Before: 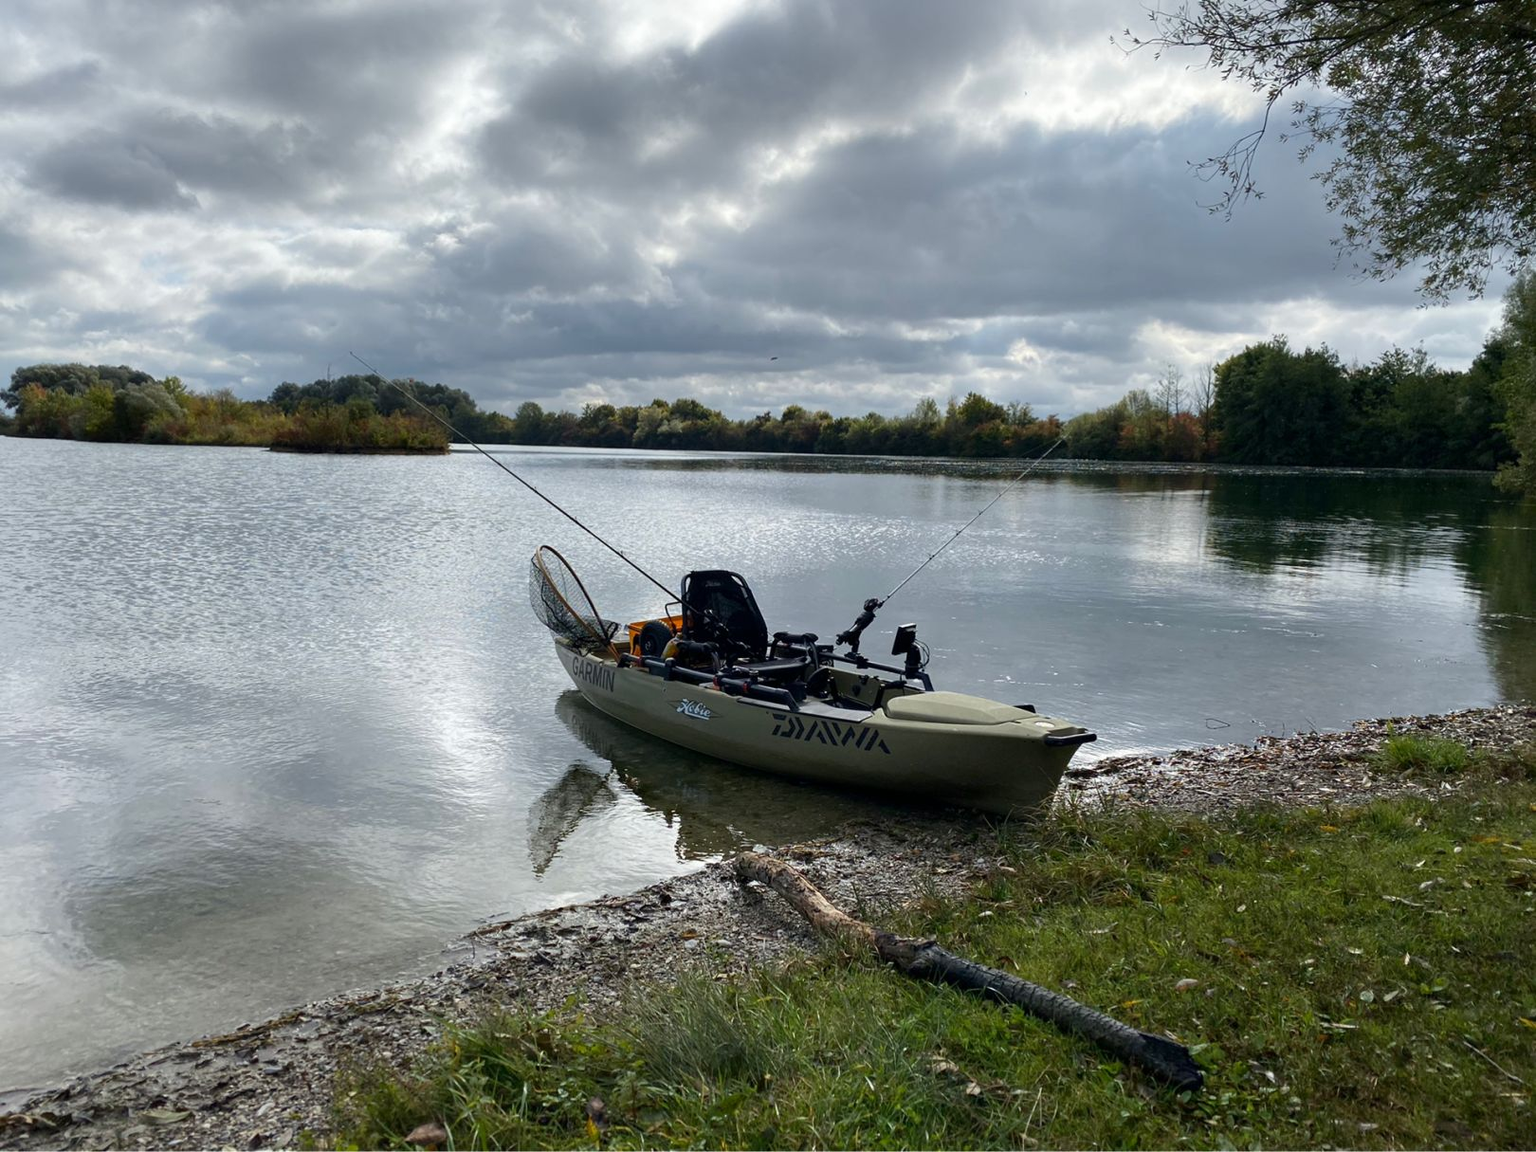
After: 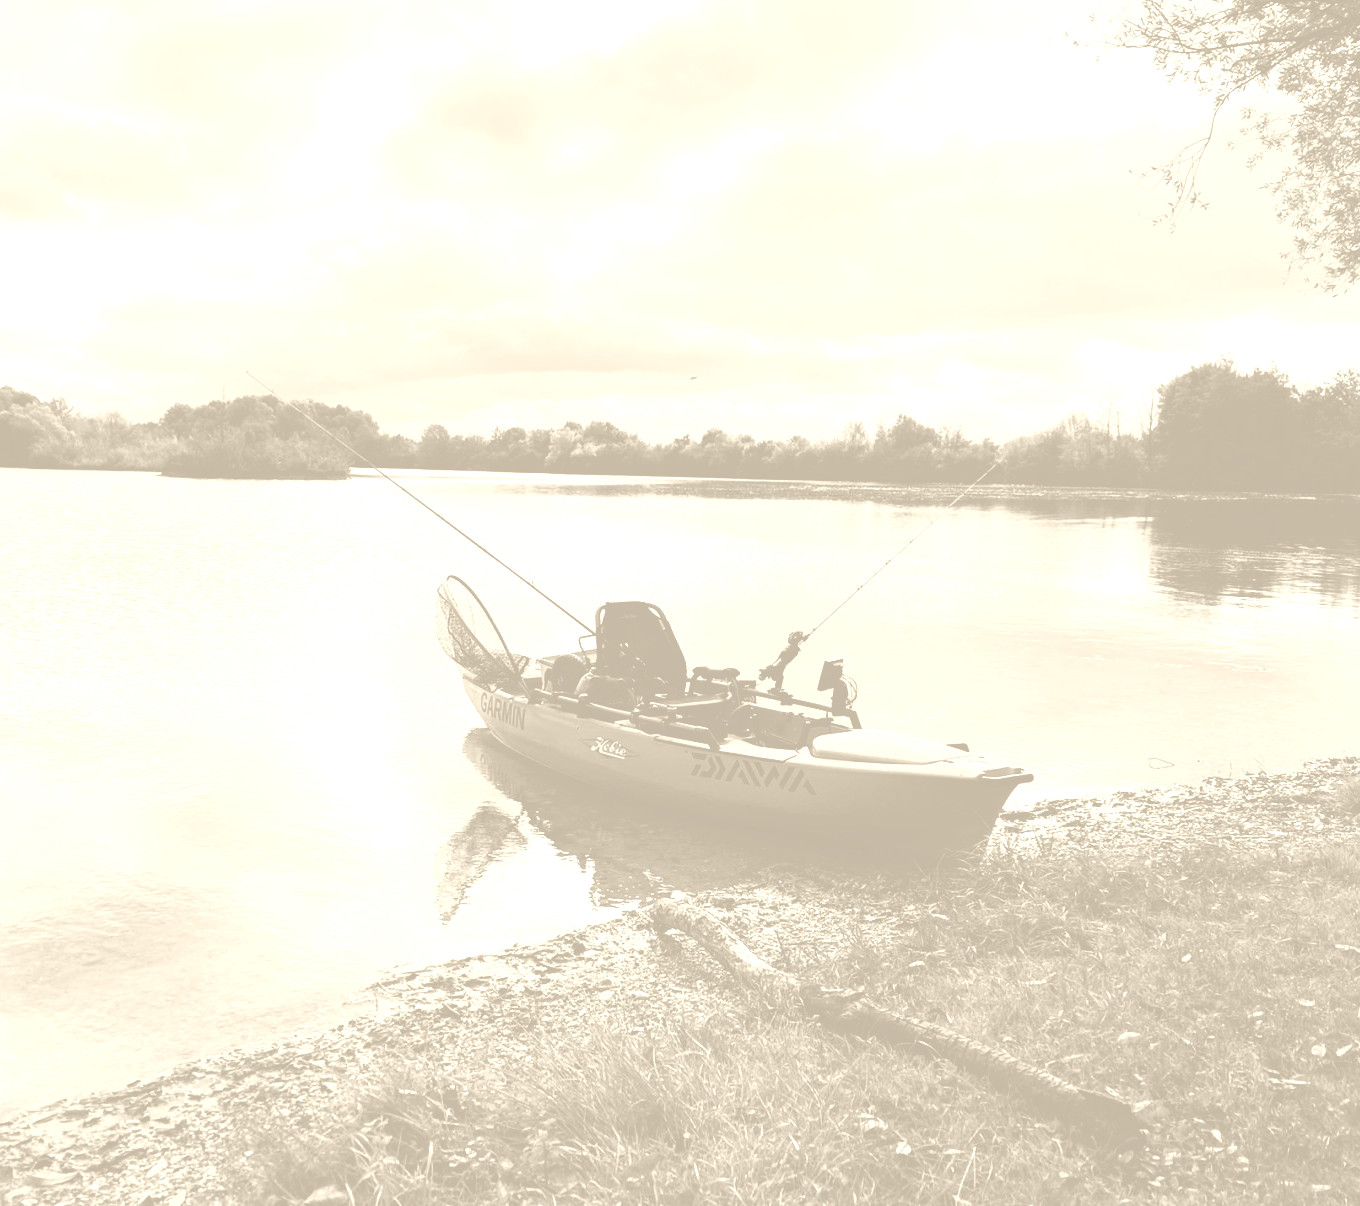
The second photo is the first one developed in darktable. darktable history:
colorize: hue 36°, saturation 71%, lightness 80.79%
crop: left 7.598%, right 7.873%
tone curve: curves: ch0 [(0, 0) (0.003, 0.145) (0.011, 0.148) (0.025, 0.15) (0.044, 0.159) (0.069, 0.16) (0.1, 0.164) (0.136, 0.182) (0.177, 0.213) (0.224, 0.247) (0.277, 0.298) (0.335, 0.37) (0.399, 0.456) (0.468, 0.552) (0.543, 0.641) (0.623, 0.713) (0.709, 0.768) (0.801, 0.825) (0.898, 0.868) (1, 1)], preserve colors none
color balance: mode lift, gamma, gain (sRGB), lift [1, 0.99, 1.01, 0.992], gamma [1, 1.037, 0.974, 0.963]
rgb curve: curves: ch0 [(0, 0) (0.175, 0.154) (0.785, 0.663) (1, 1)]
